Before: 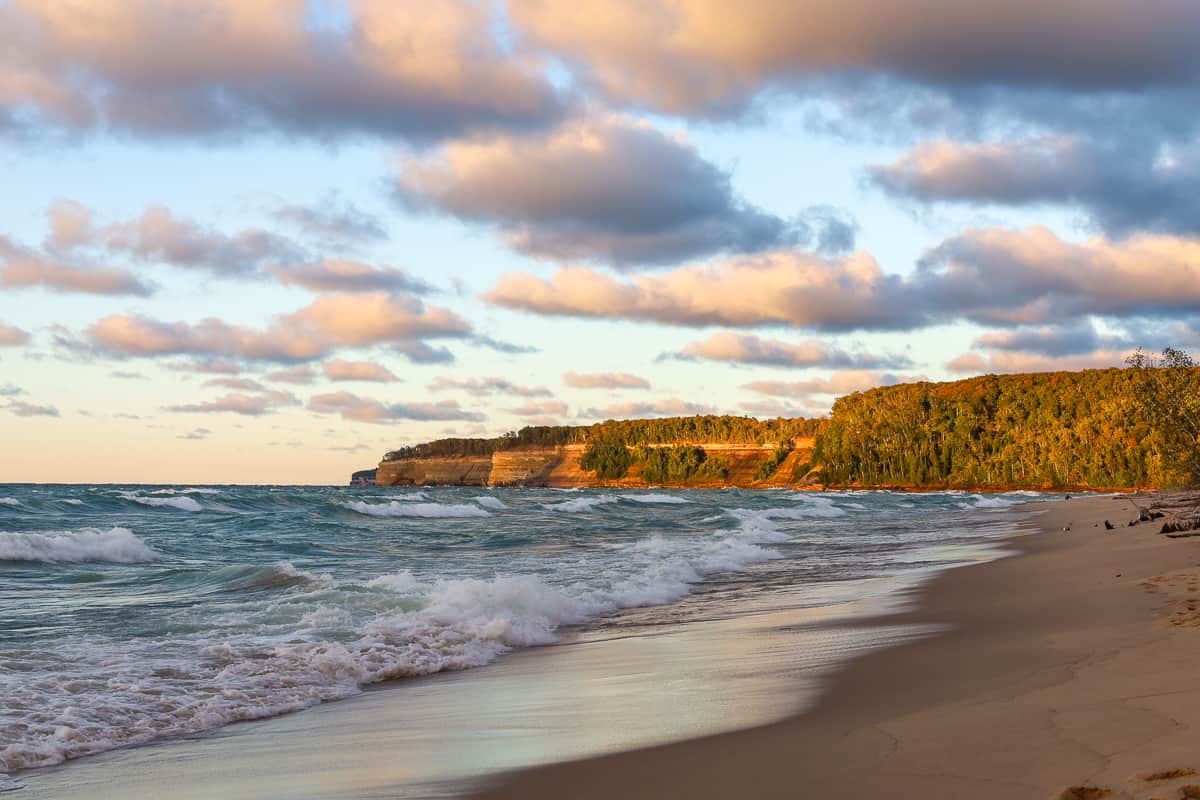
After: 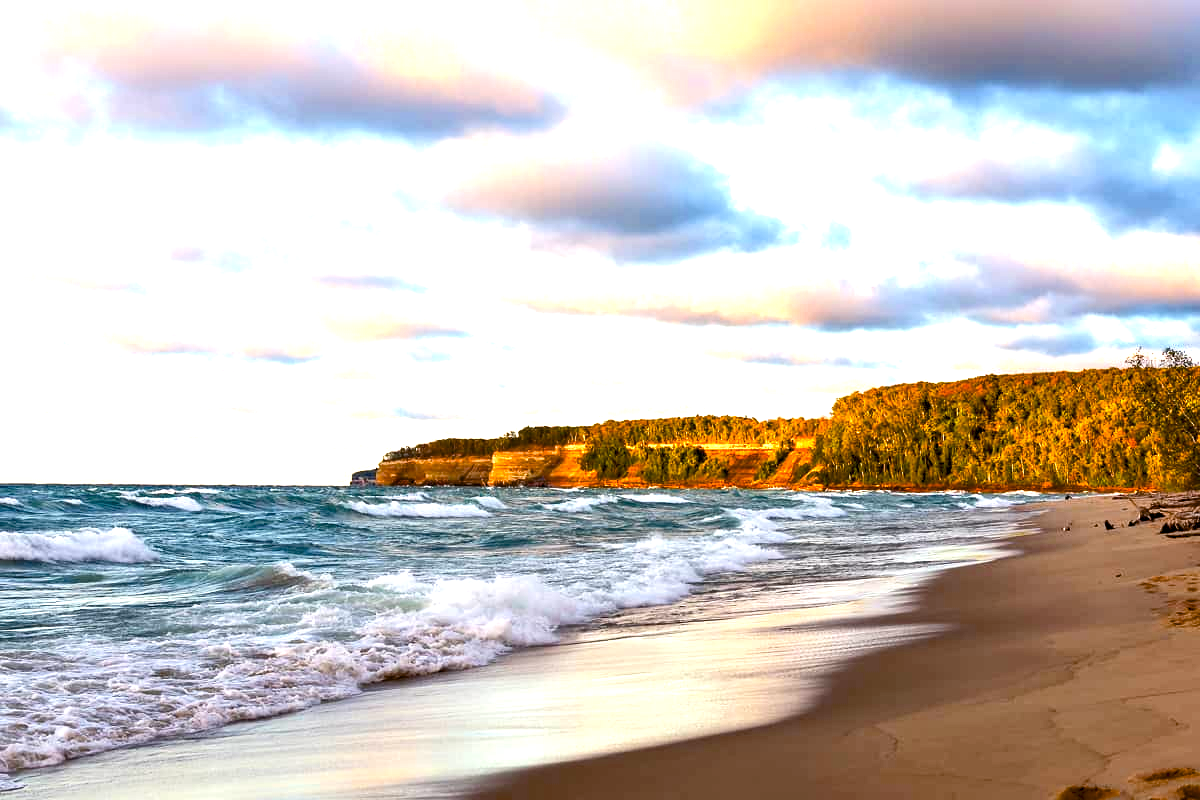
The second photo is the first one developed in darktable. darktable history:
color balance rgb: global offset › luminance -1.007%, perceptual saturation grading › global saturation 20%, perceptual saturation grading › highlights -25.432%, perceptual saturation grading › shadows 25.461%, perceptual brilliance grading › global brilliance 30.464%, perceptual brilliance grading › highlights 49.856%, perceptual brilliance grading › mid-tones 49.718%, perceptual brilliance grading › shadows -22.501%, saturation formula JzAzBz (2021)
